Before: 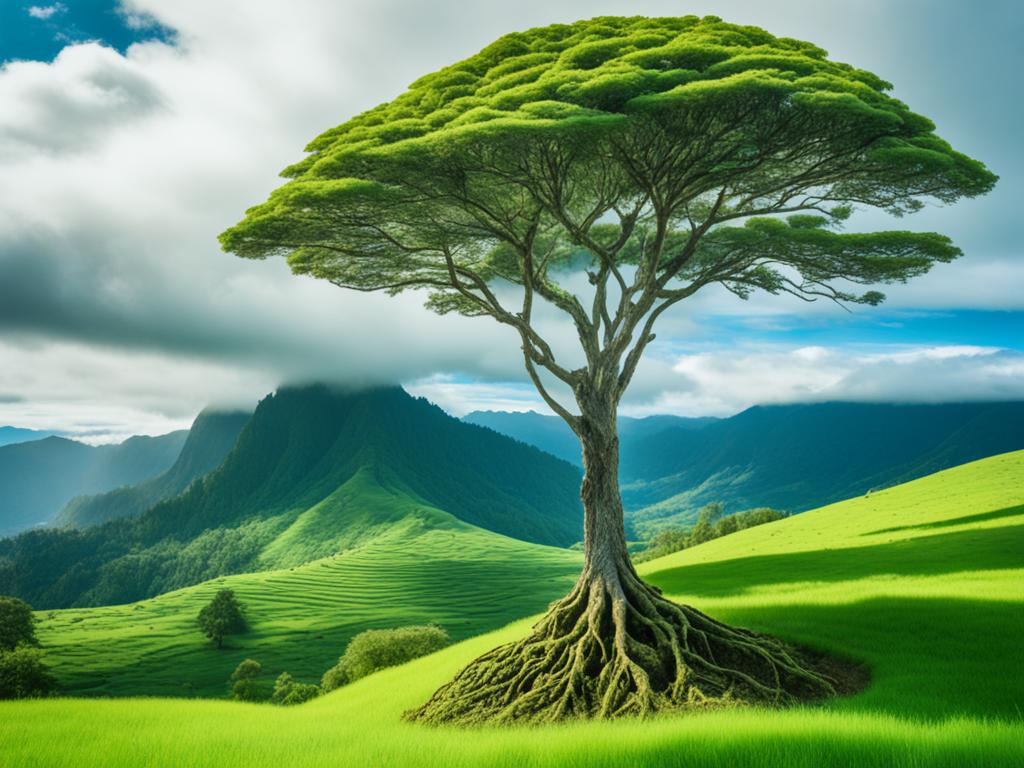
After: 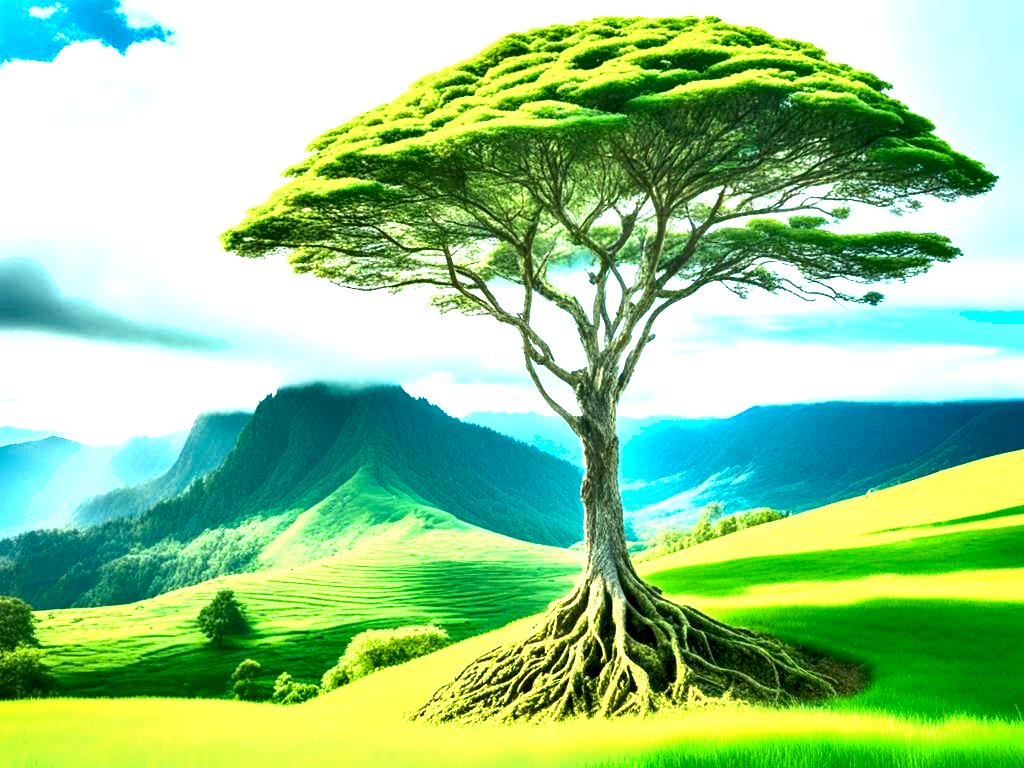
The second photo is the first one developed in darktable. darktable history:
exposure: black level correction 0.005, exposure 2.084 EV, compensate highlight preservation false
shadows and highlights: shadows 20.91, highlights -35.45, soften with gaussian
